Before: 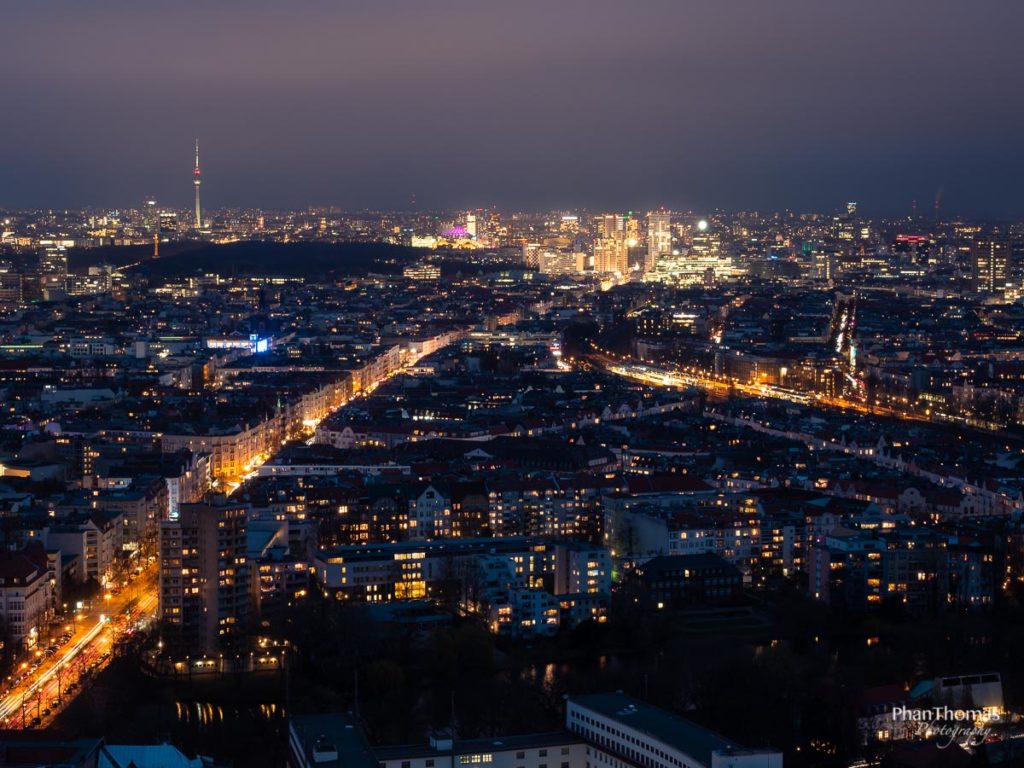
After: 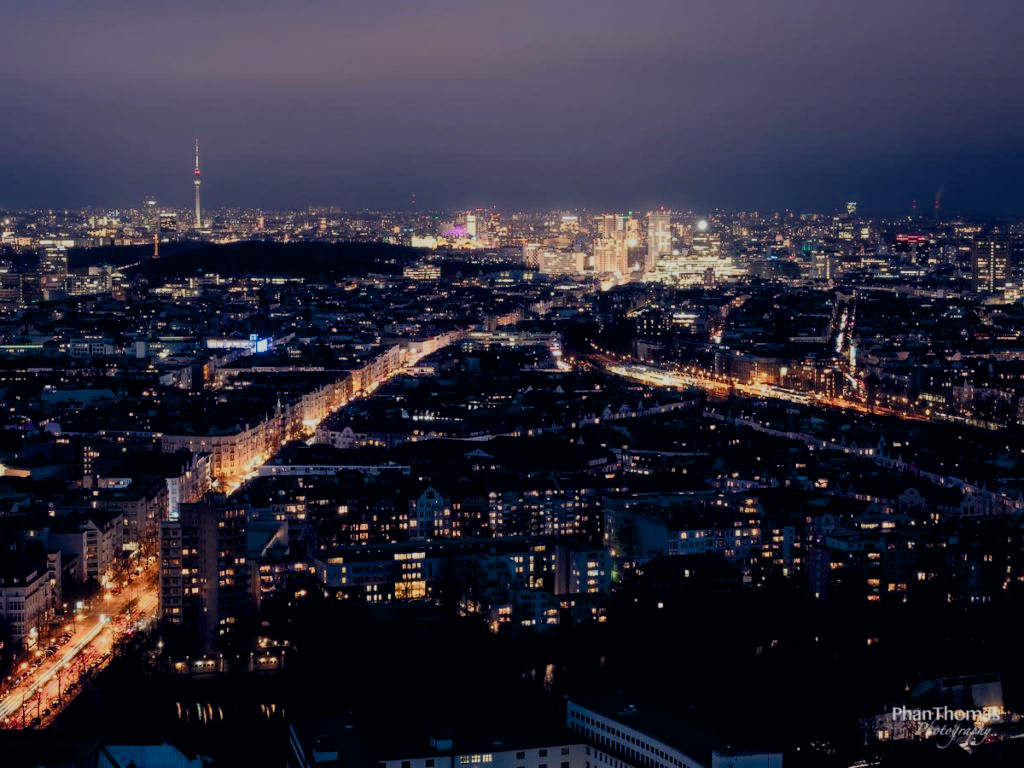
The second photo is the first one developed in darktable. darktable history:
color balance rgb: power › chroma 0.475%, power › hue 263.24°, global offset › chroma 0.136%, global offset › hue 254.07°, perceptual saturation grading › global saturation 0.164%, perceptual saturation grading › highlights -19.684%, perceptual saturation grading › shadows 19.234%, global vibrance 1.148%, saturation formula JzAzBz (2021)
filmic rgb: black relative exposure -7.65 EV, white relative exposure 4.56 EV, hardness 3.61, iterations of high-quality reconstruction 0
